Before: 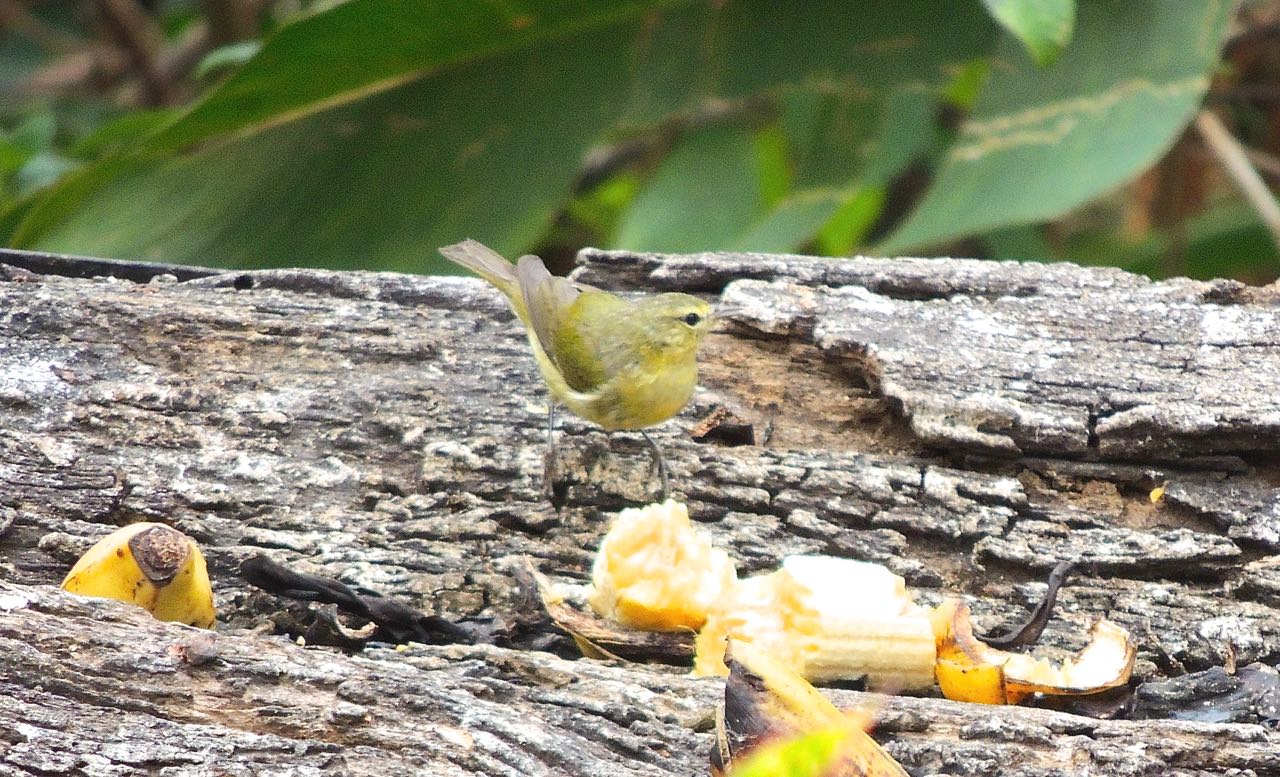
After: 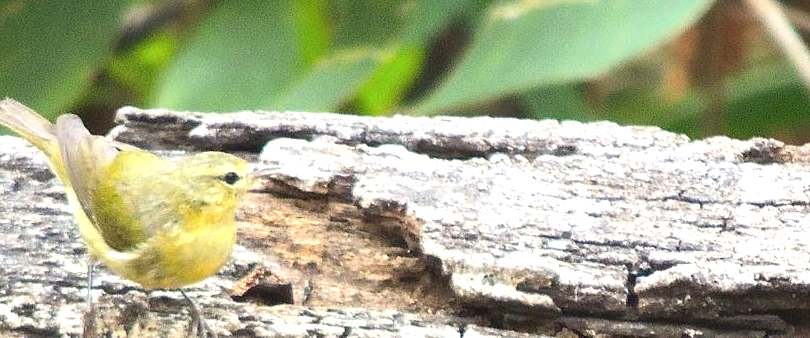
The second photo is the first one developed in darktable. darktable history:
exposure: black level correction 0, exposure 0.692 EV, compensate highlight preservation false
crop: left 36.082%, top 18.195%, right 0.616%, bottom 38.181%
